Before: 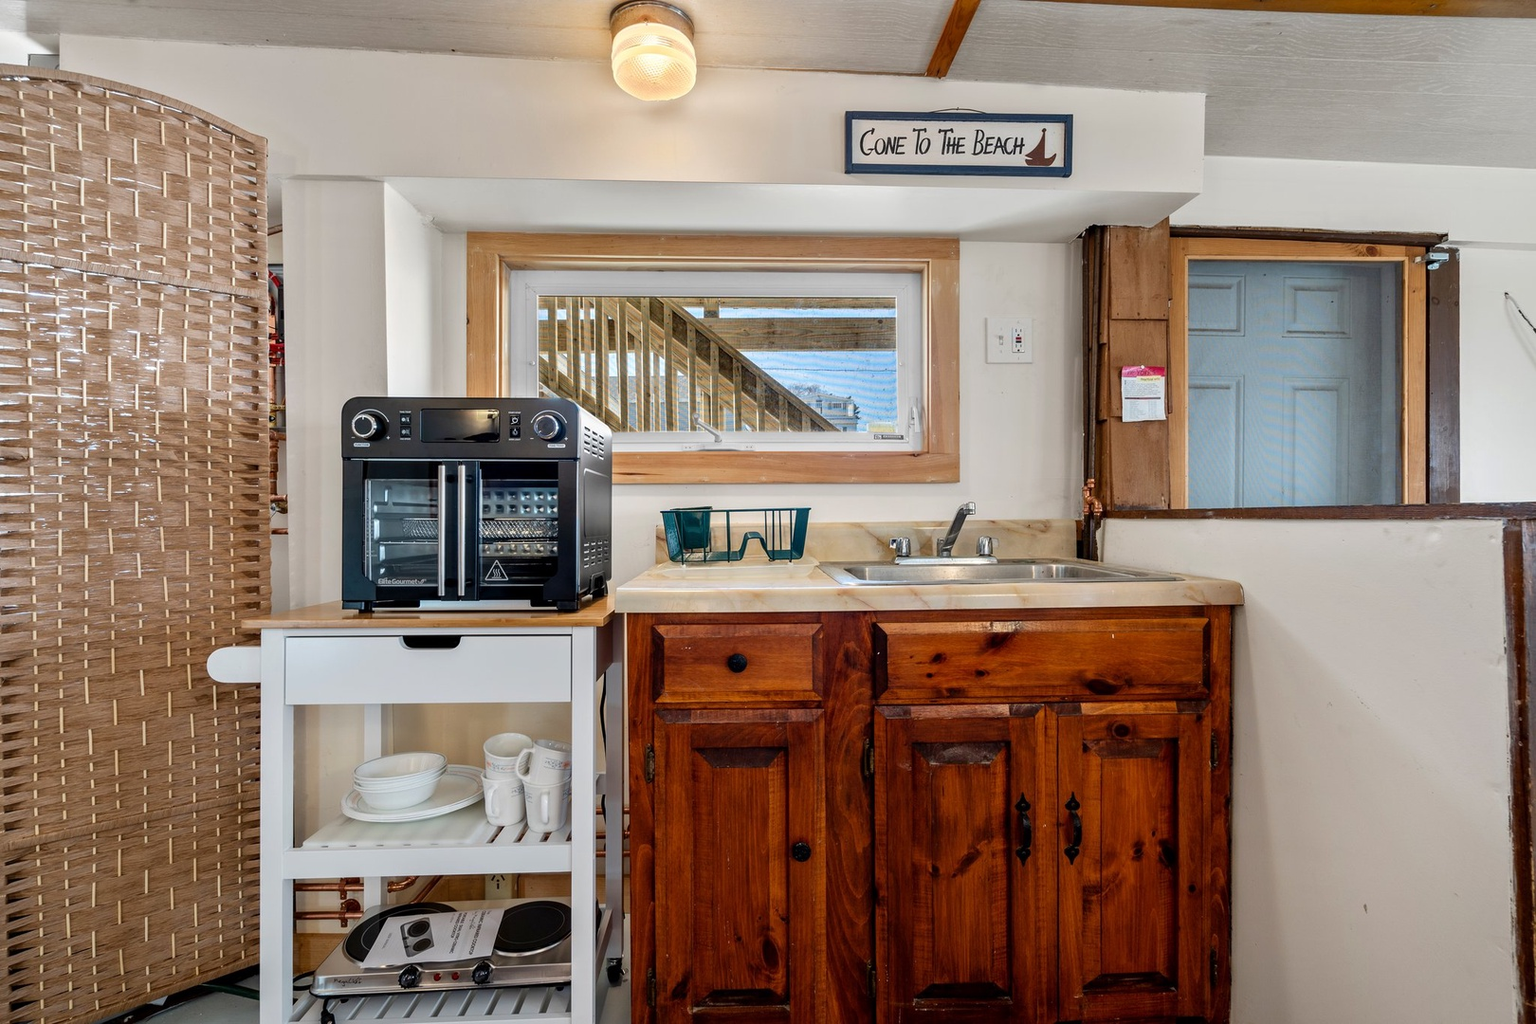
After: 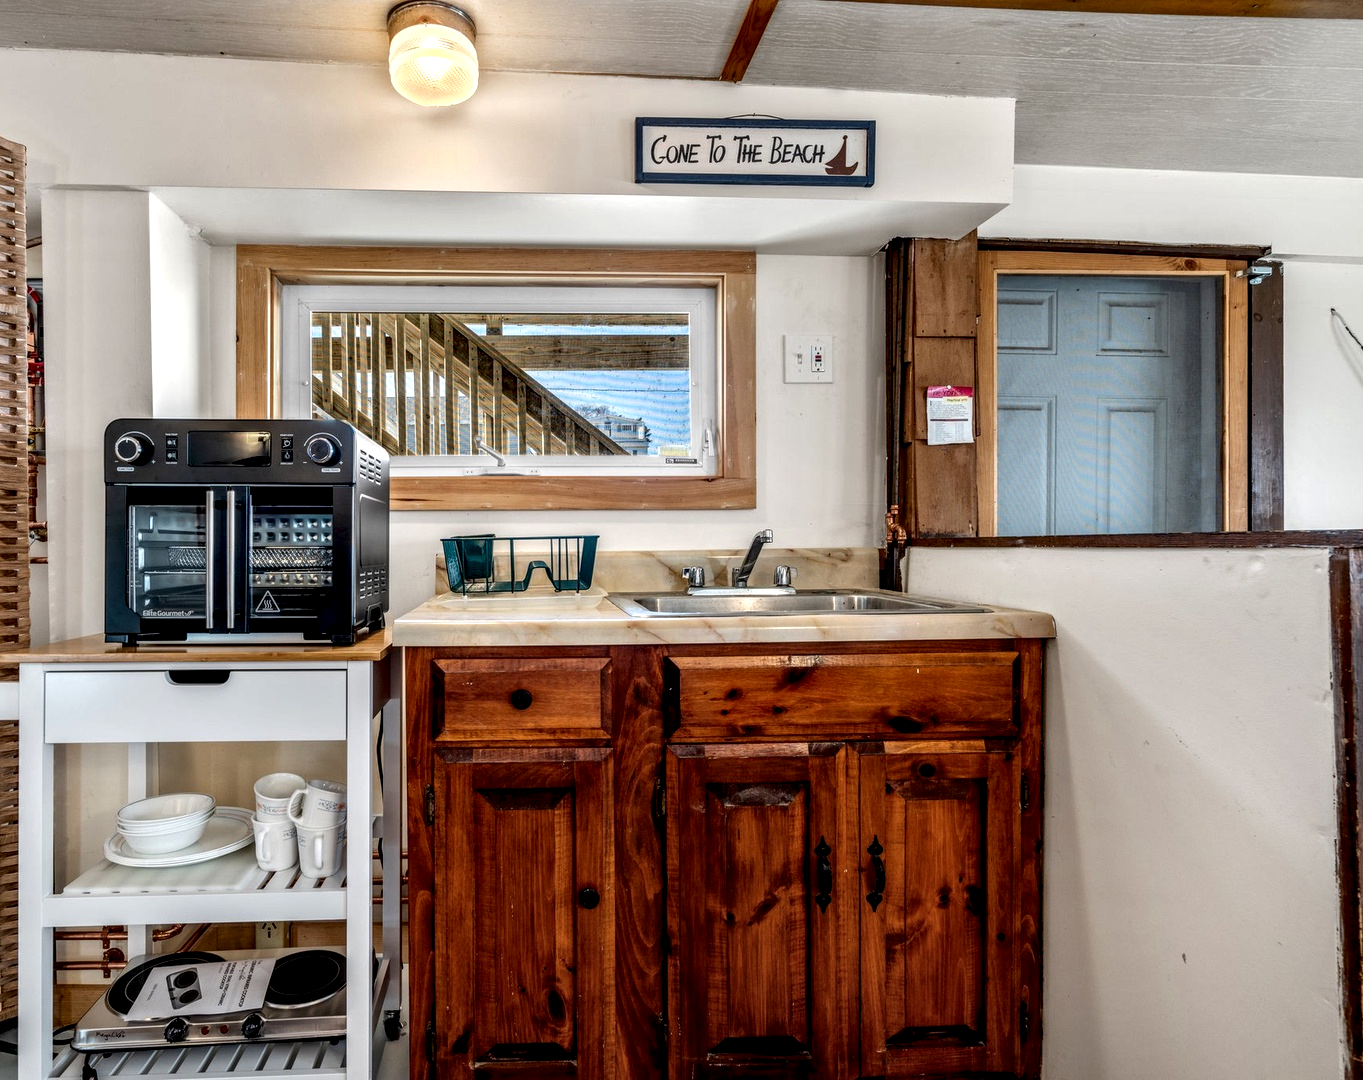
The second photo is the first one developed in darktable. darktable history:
crop: left 15.858%
local contrast: highlights 21%, shadows 70%, detail 170%
